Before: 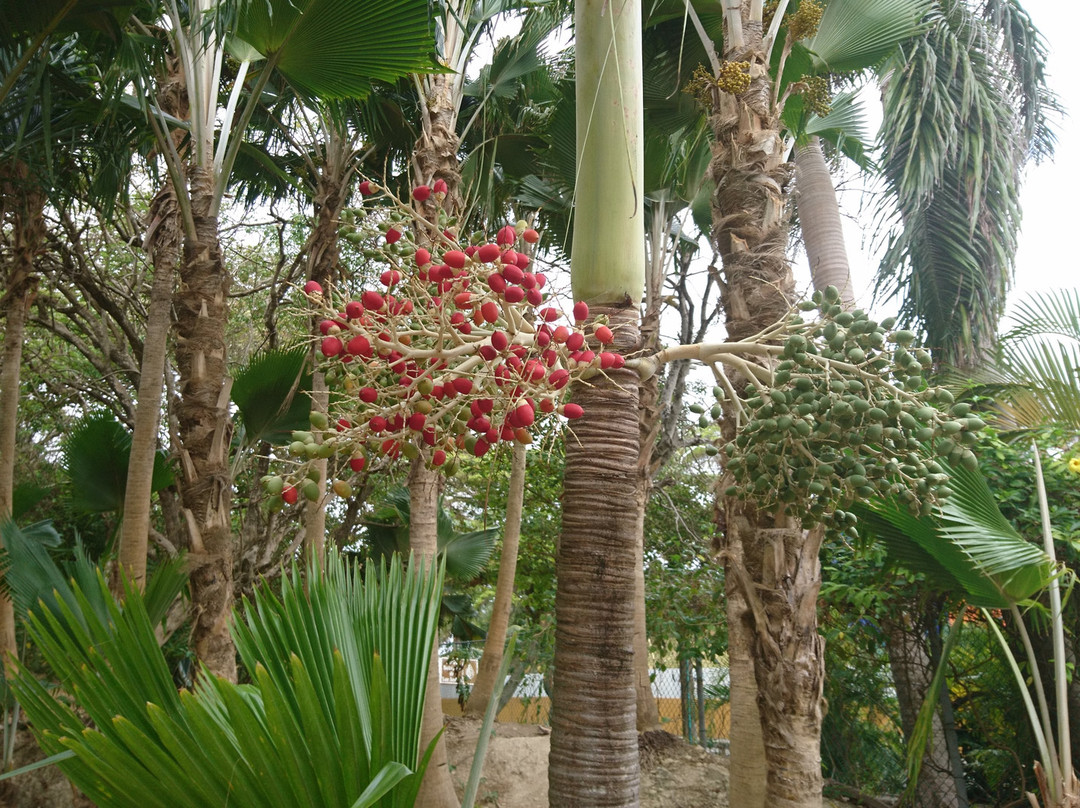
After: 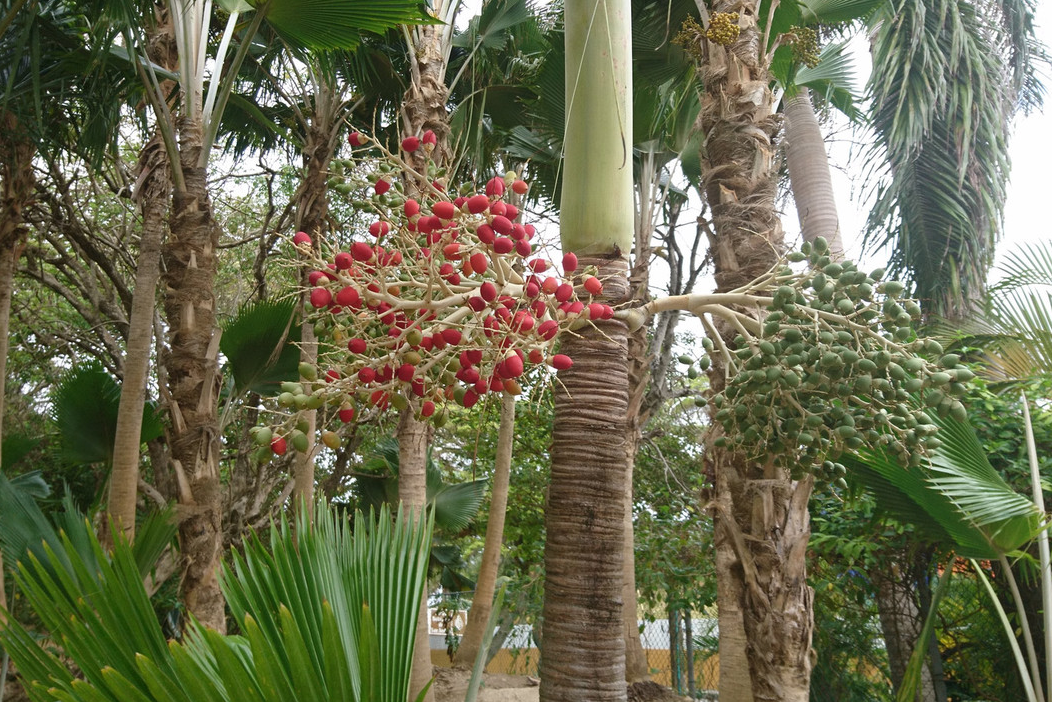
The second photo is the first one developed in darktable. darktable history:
crop: left 1.1%, top 6.163%, right 1.426%, bottom 6.899%
